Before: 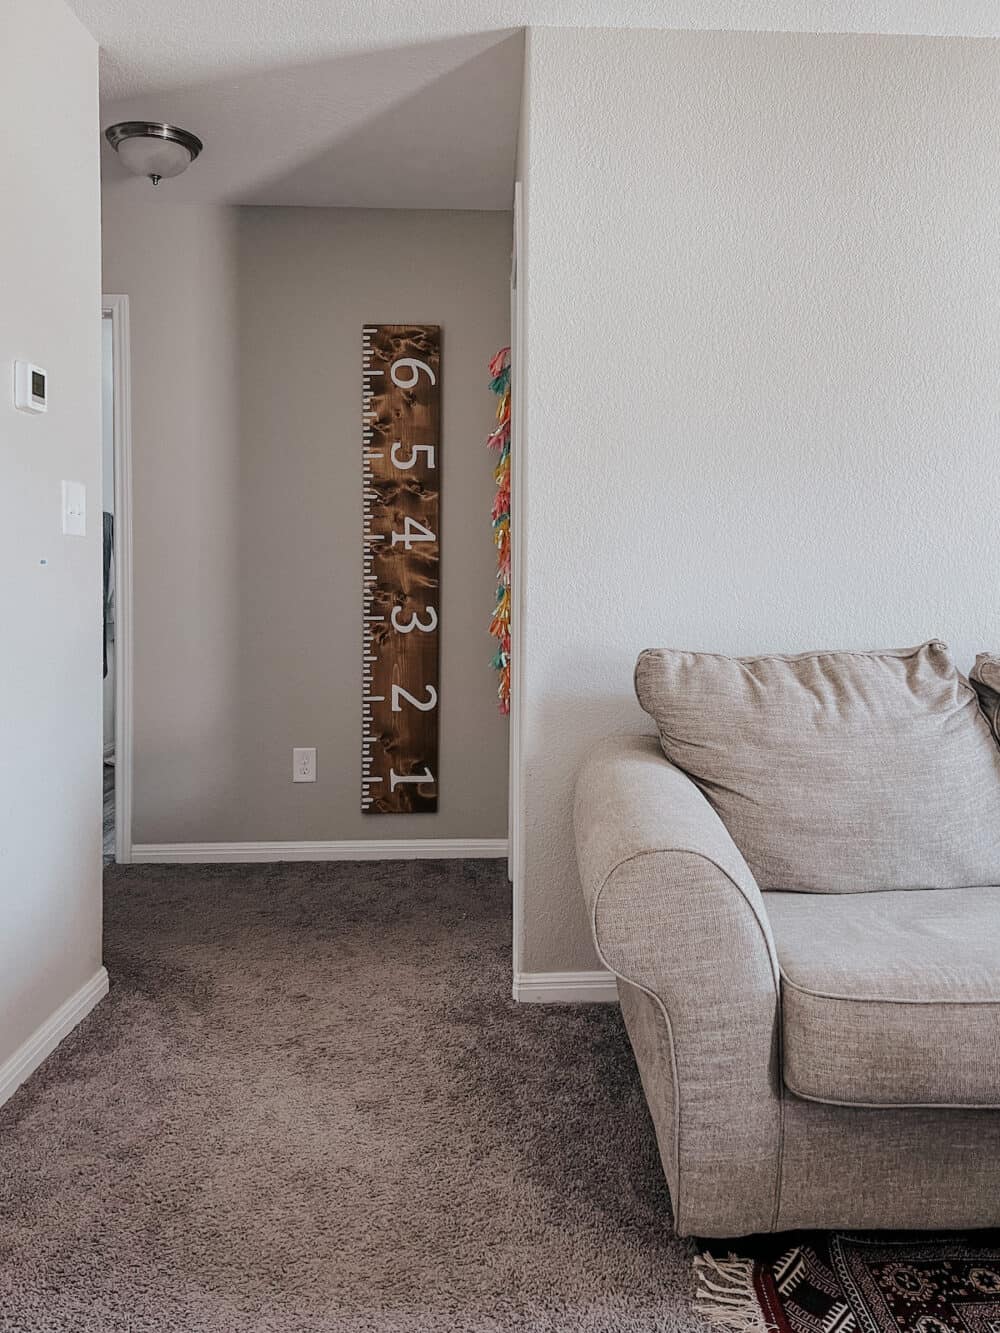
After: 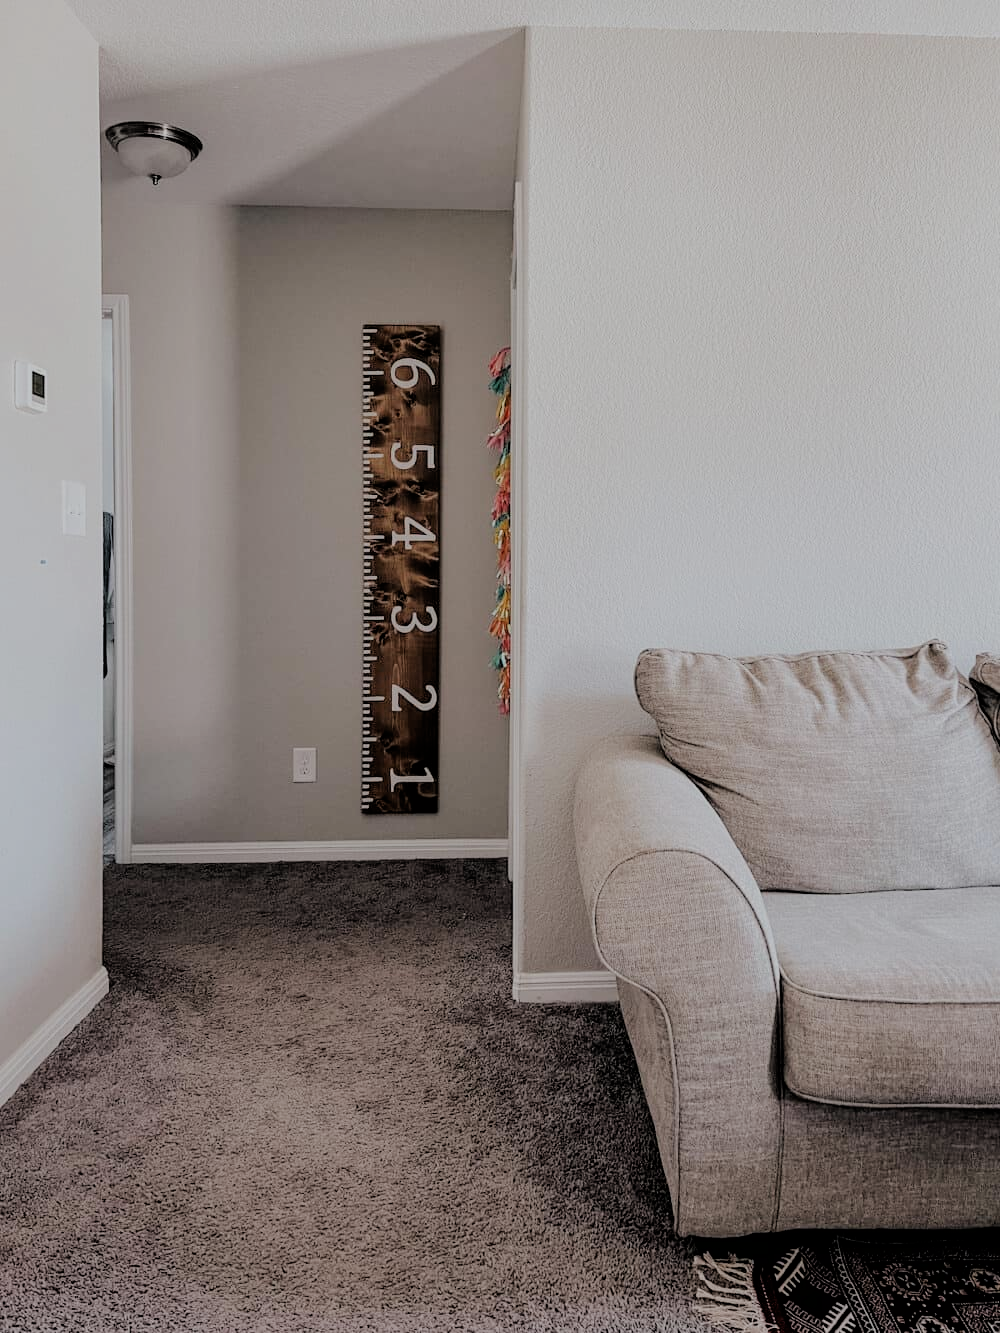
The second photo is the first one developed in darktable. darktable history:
filmic rgb: black relative exposure -4.68 EV, white relative exposure 4.78 EV, hardness 2.35, latitude 35.43%, contrast 1.048, highlights saturation mix 1.27%, shadows ↔ highlights balance 1.31%, iterations of high-quality reconstruction 0
